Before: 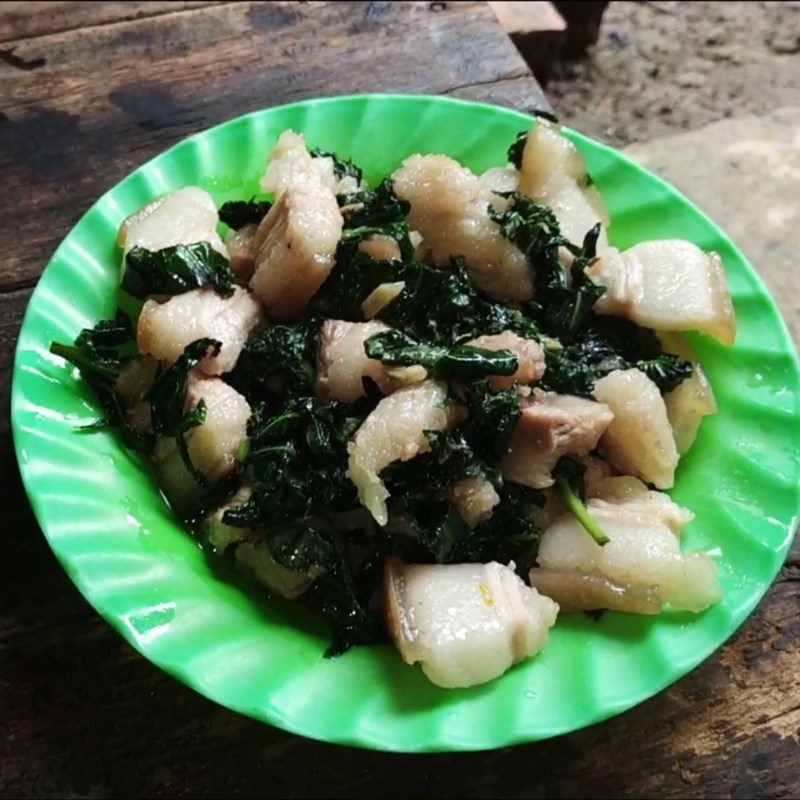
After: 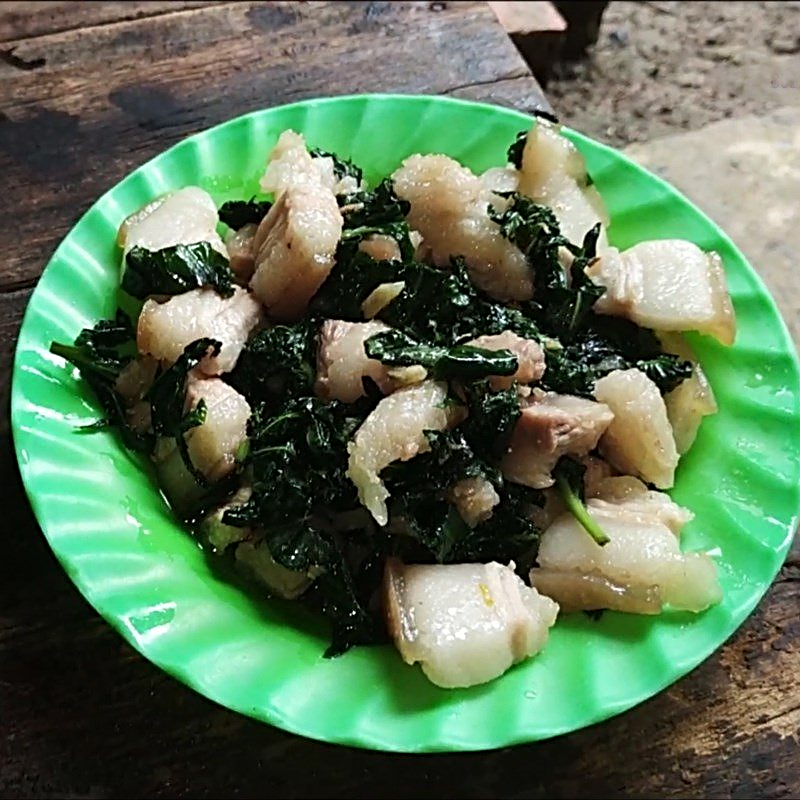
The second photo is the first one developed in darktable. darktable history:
sharpen: radius 2.566, amount 0.679
